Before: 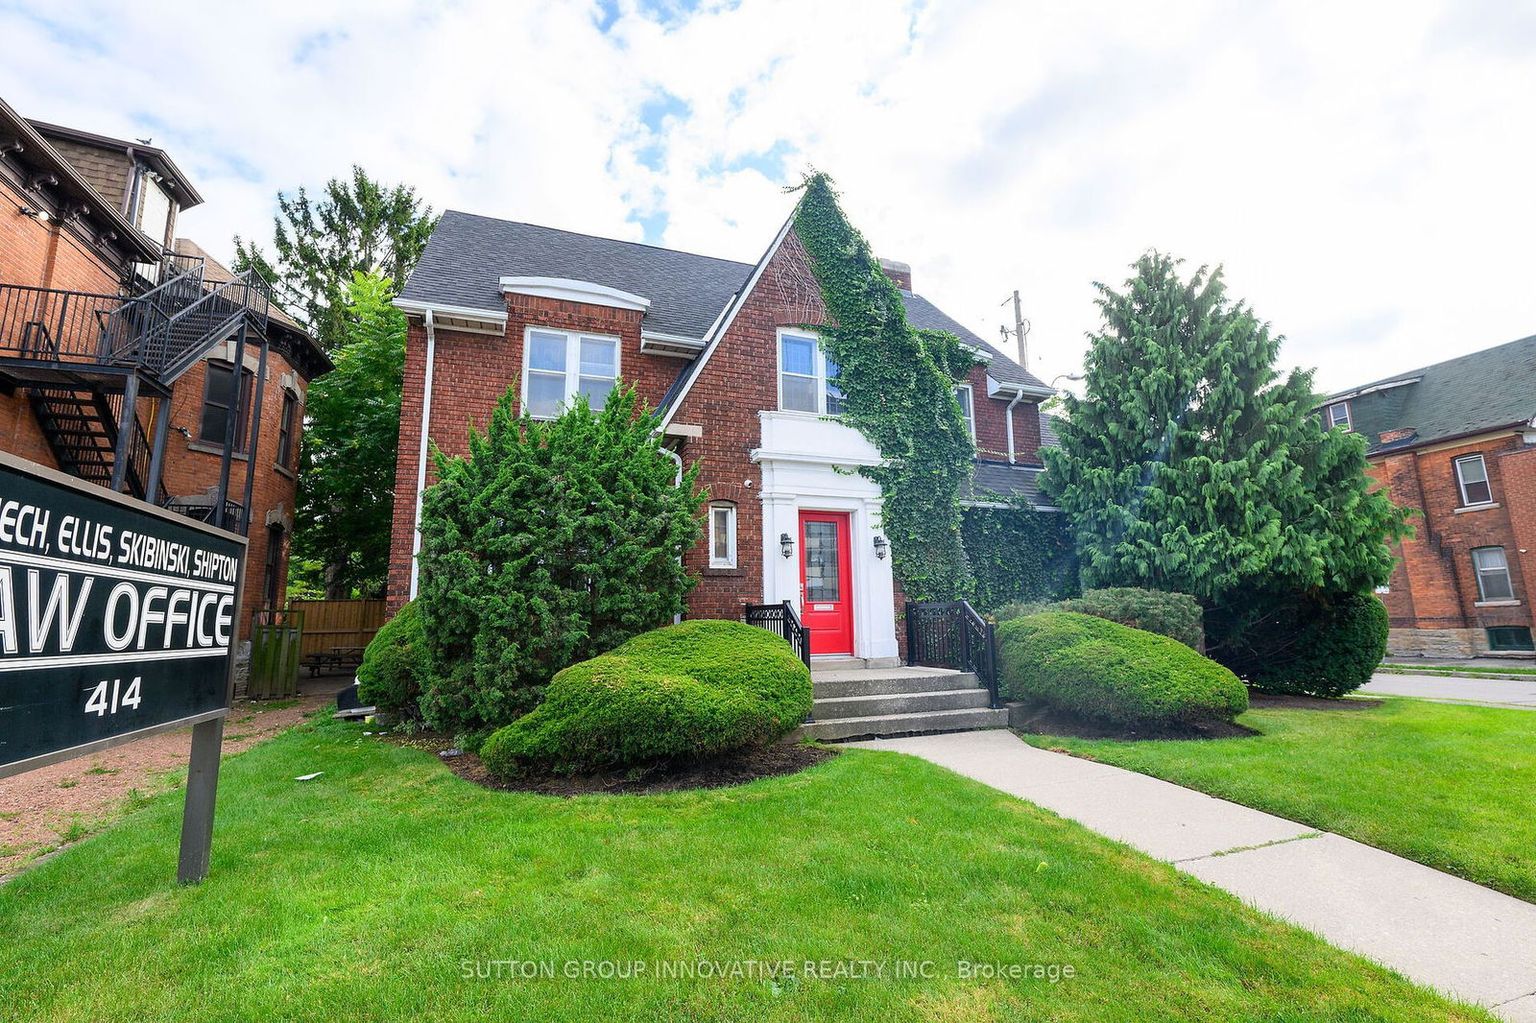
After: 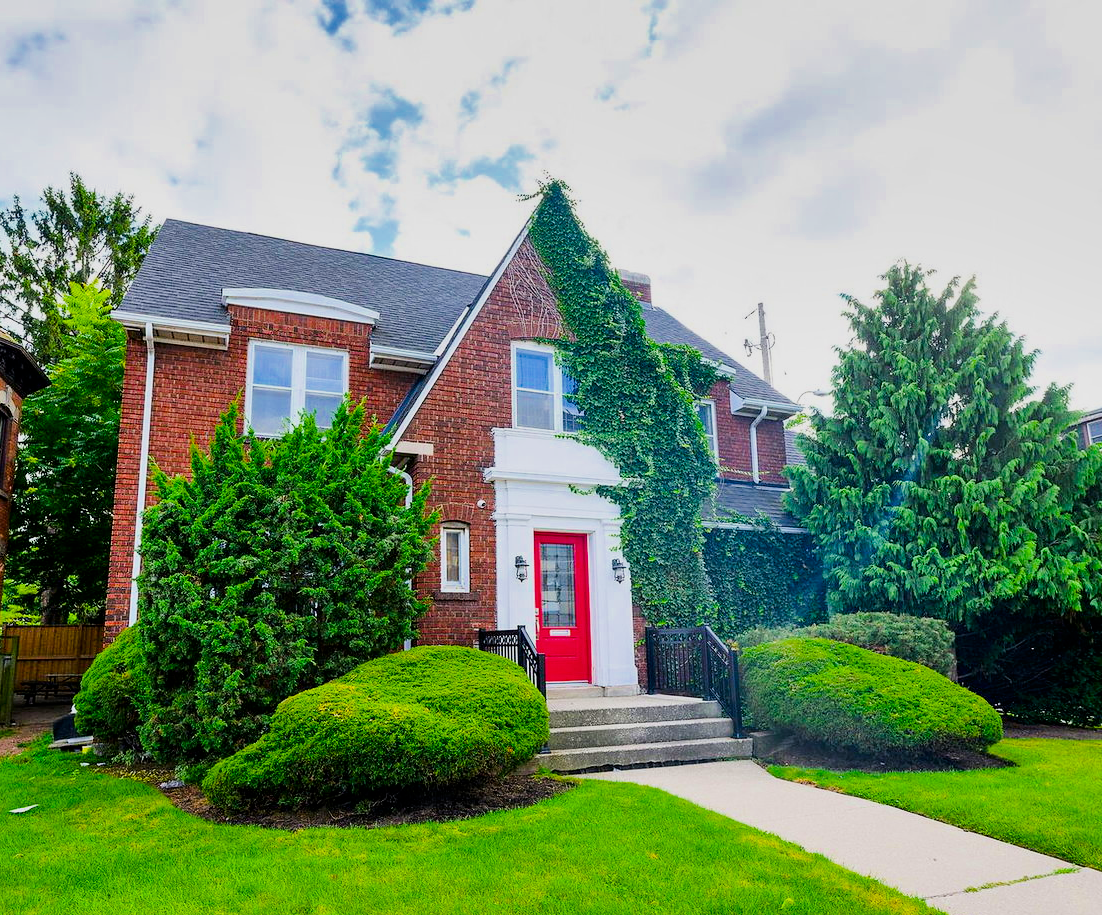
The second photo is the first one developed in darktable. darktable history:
crop: left 18.646%, right 12.419%, bottom 14.121%
filmic rgb: black relative exposure -7.16 EV, white relative exposure 5.38 EV, threshold 3.06 EV, hardness 3.02, enable highlight reconstruction true
color balance rgb: shadows lift › hue 85.61°, perceptual saturation grading › global saturation 60.547%, perceptual saturation grading › highlights 20.828%, perceptual saturation grading › shadows -49.433%, perceptual brilliance grading › global brilliance 24.867%, global vibrance 20%
contrast brightness saturation: contrast 0.069, brightness -0.126, saturation 0.047
shadows and highlights: highlights color adjustment 46.64%, soften with gaussian
